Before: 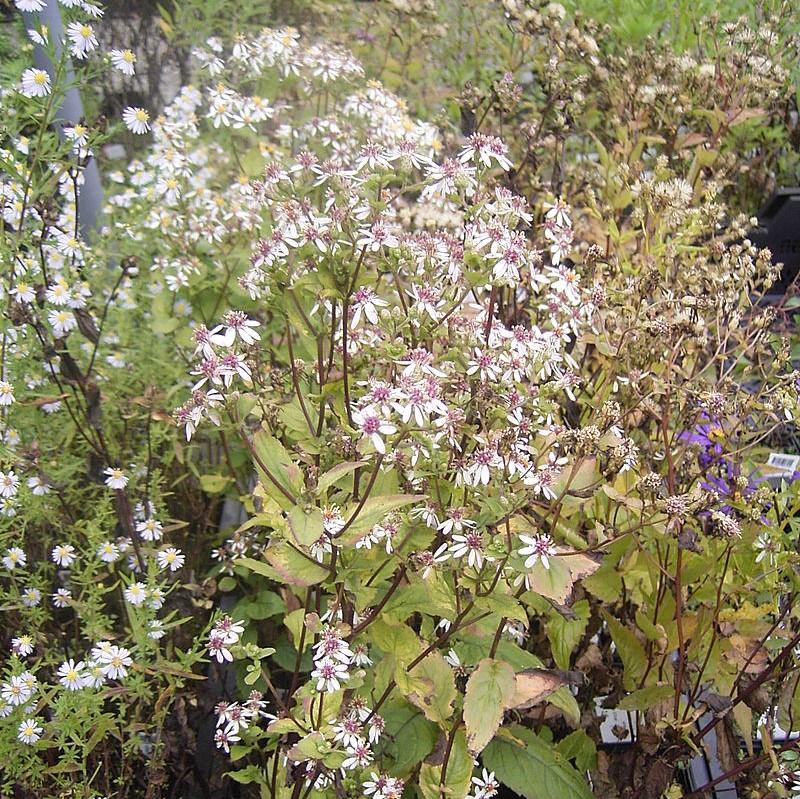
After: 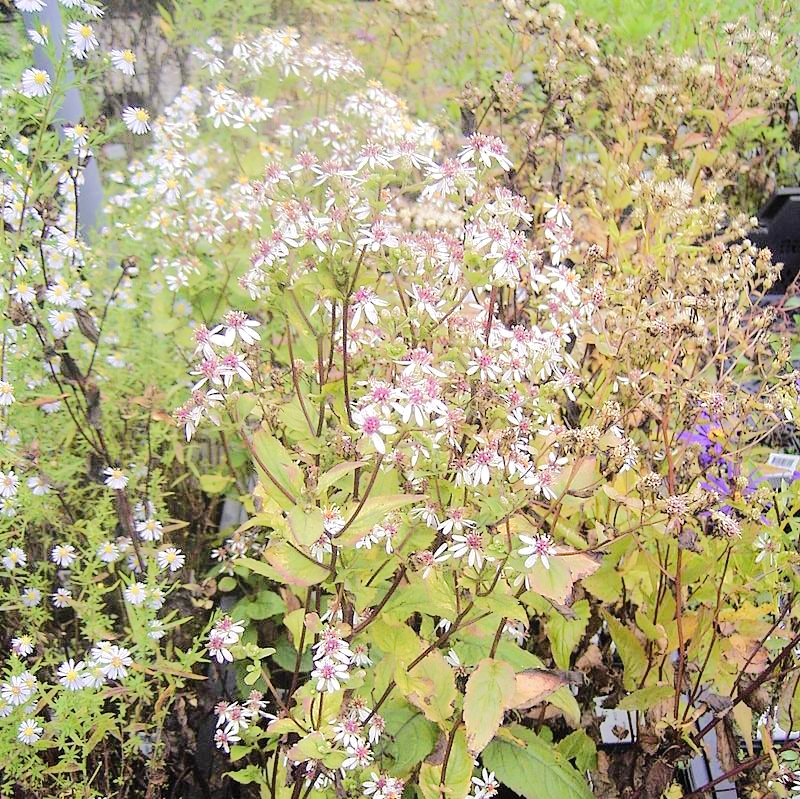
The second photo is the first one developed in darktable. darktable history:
tone equalizer: -7 EV 0.158 EV, -6 EV 0.637 EV, -5 EV 1.17 EV, -4 EV 1.36 EV, -3 EV 1.13 EV, -2 EV 0.6 EV, -1 EV 0.15 EV, edges refinement/feathering 500, mask exposure compensation -1.24 EV, preserve details no
